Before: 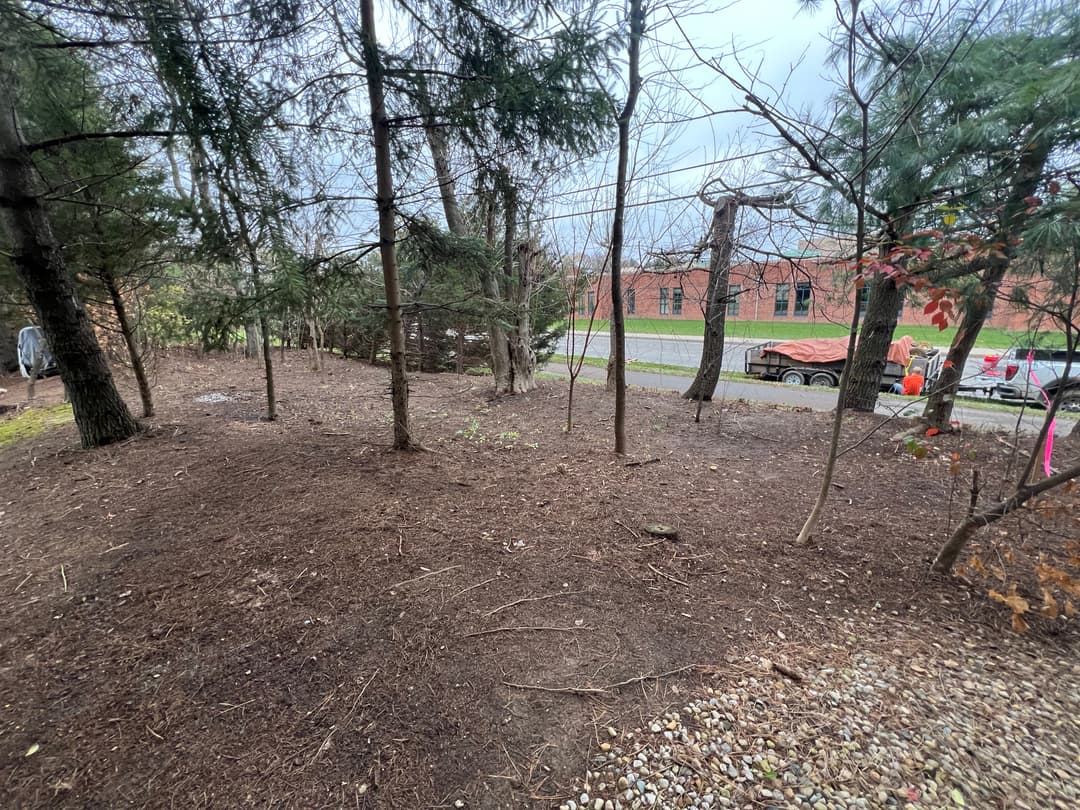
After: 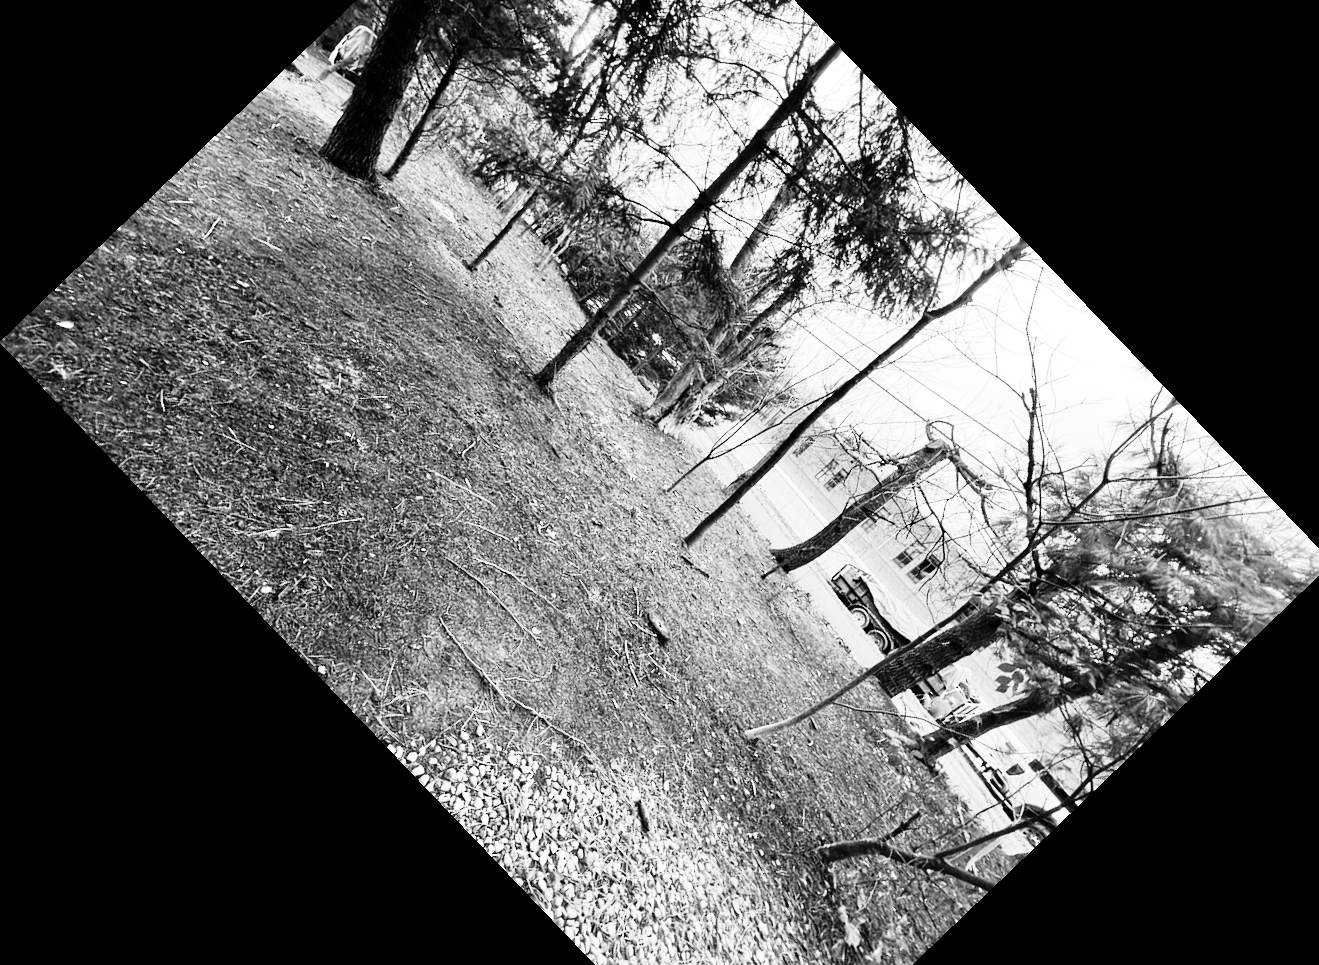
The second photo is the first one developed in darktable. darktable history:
tone equalizer: on, module defaults
monochrome: a 16.01, b -2.65, highlights 0.52
crop and rotate: angle -46.26°, top 16.234%, right 0.912%, bottom 11.704%
rgb curve: curves: ch0 [(0, 0) (0.21, 0.15) (0.24, 0.21) (0.5, 0.75) (0.75, 0.96) (0.89, 0.99) (1, 1)]; ch1 [(0, 0.02) (0.21, 0.13) (0.25, 0.2) (0.5, 0.67) (0.75, 0.9) (0.89, 0.97) (1, 1)]; ch2 [(0, 0.02) (0.21, 0.13) (0.25, 0.2) (0.5, 0.67) (0.75, 0.9) (0.89, 0.97) (1, 1)], compensate middle gray true
